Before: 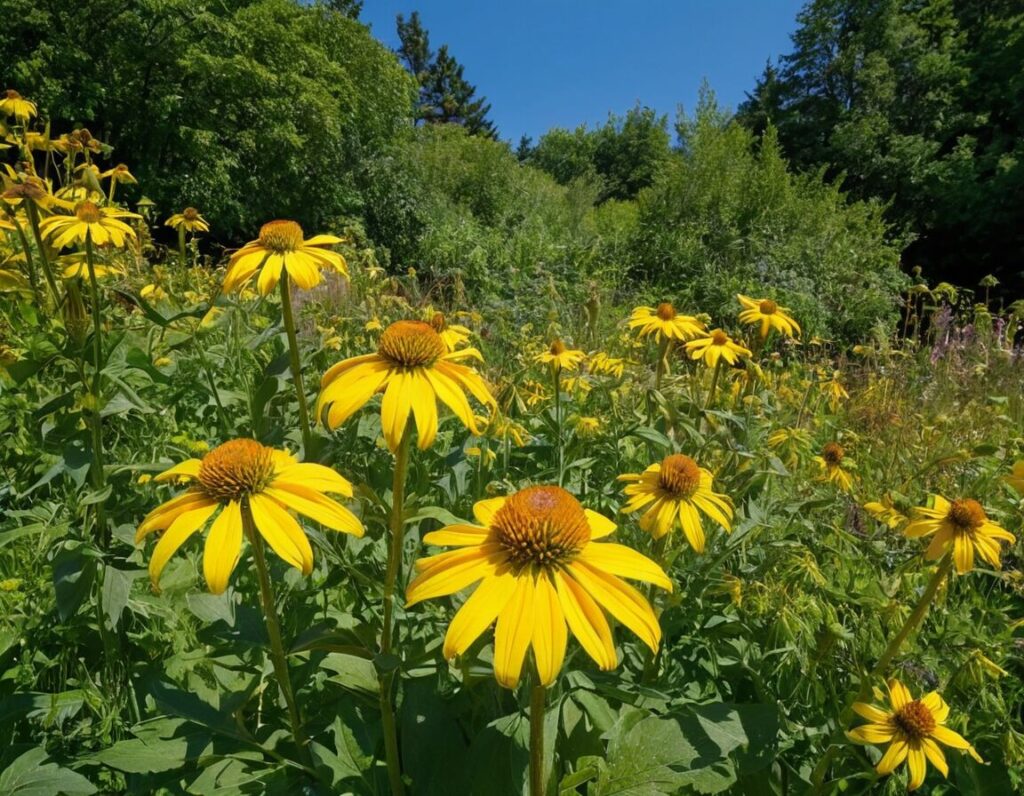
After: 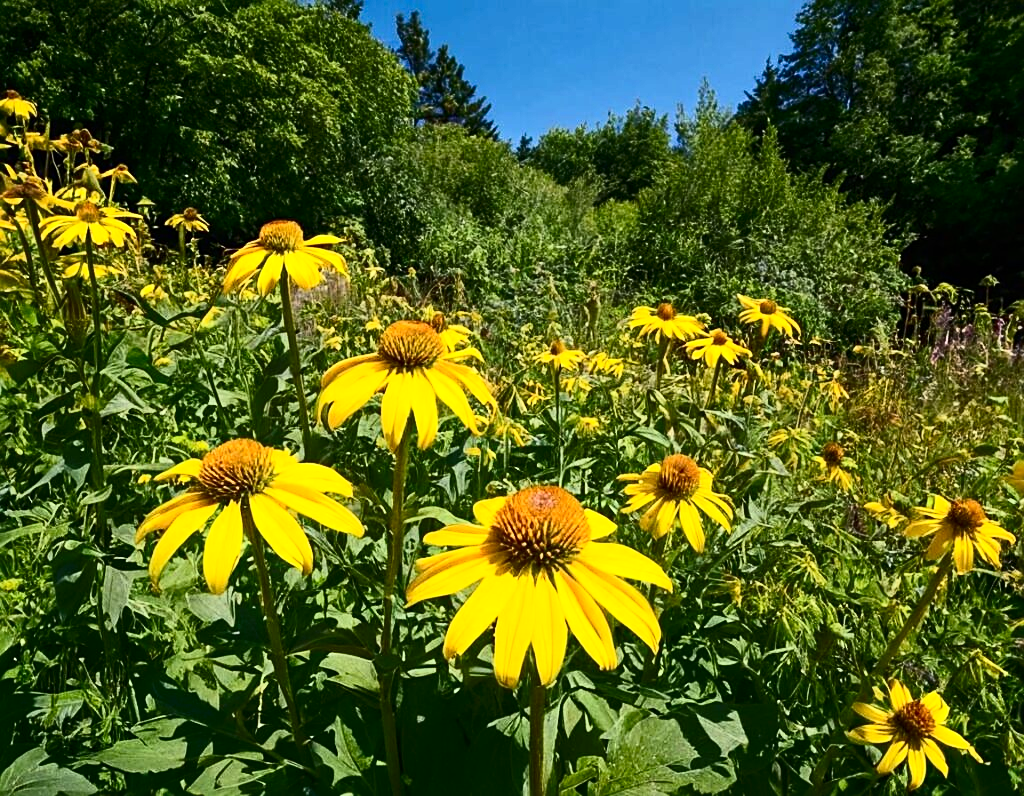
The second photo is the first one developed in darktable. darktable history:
contrast brightness saturation: contrast 0.408, brightness 0.105, saturation 0.214
sharpen: on, module defaults
